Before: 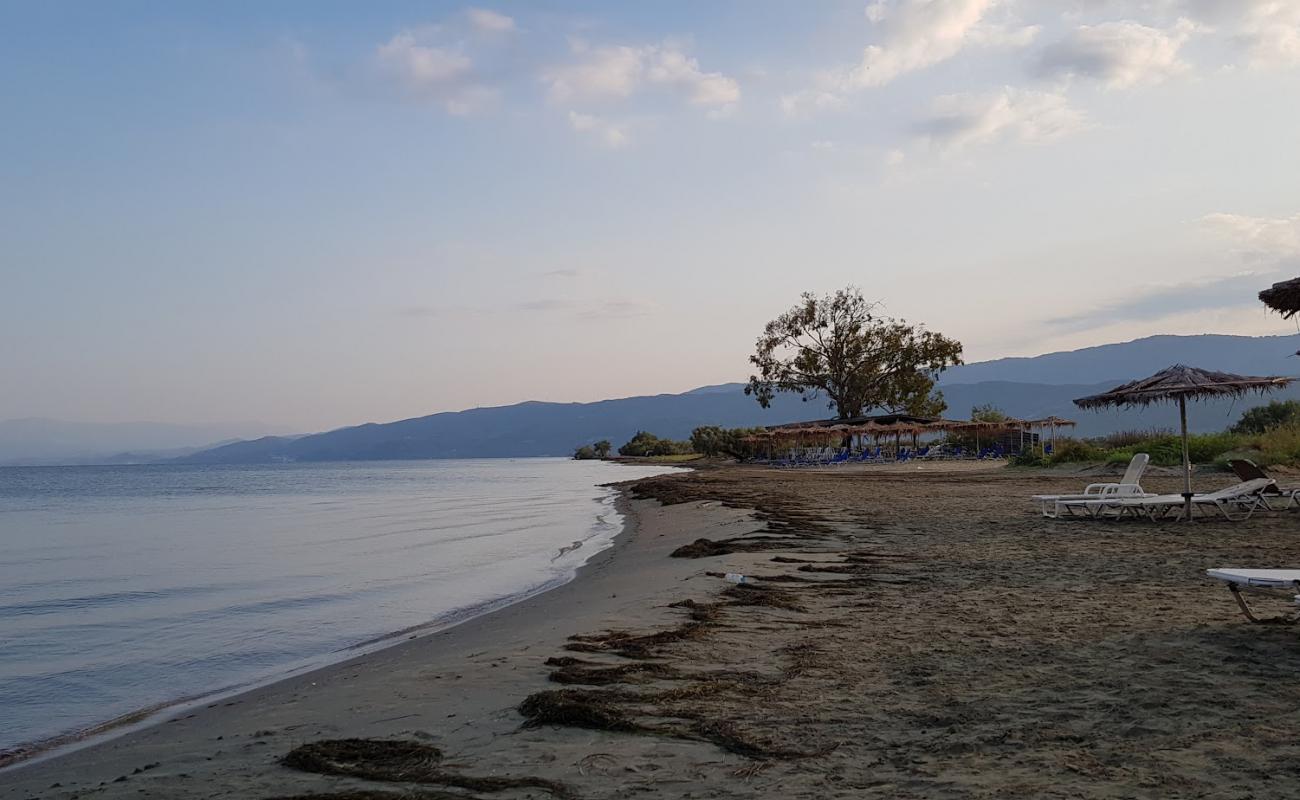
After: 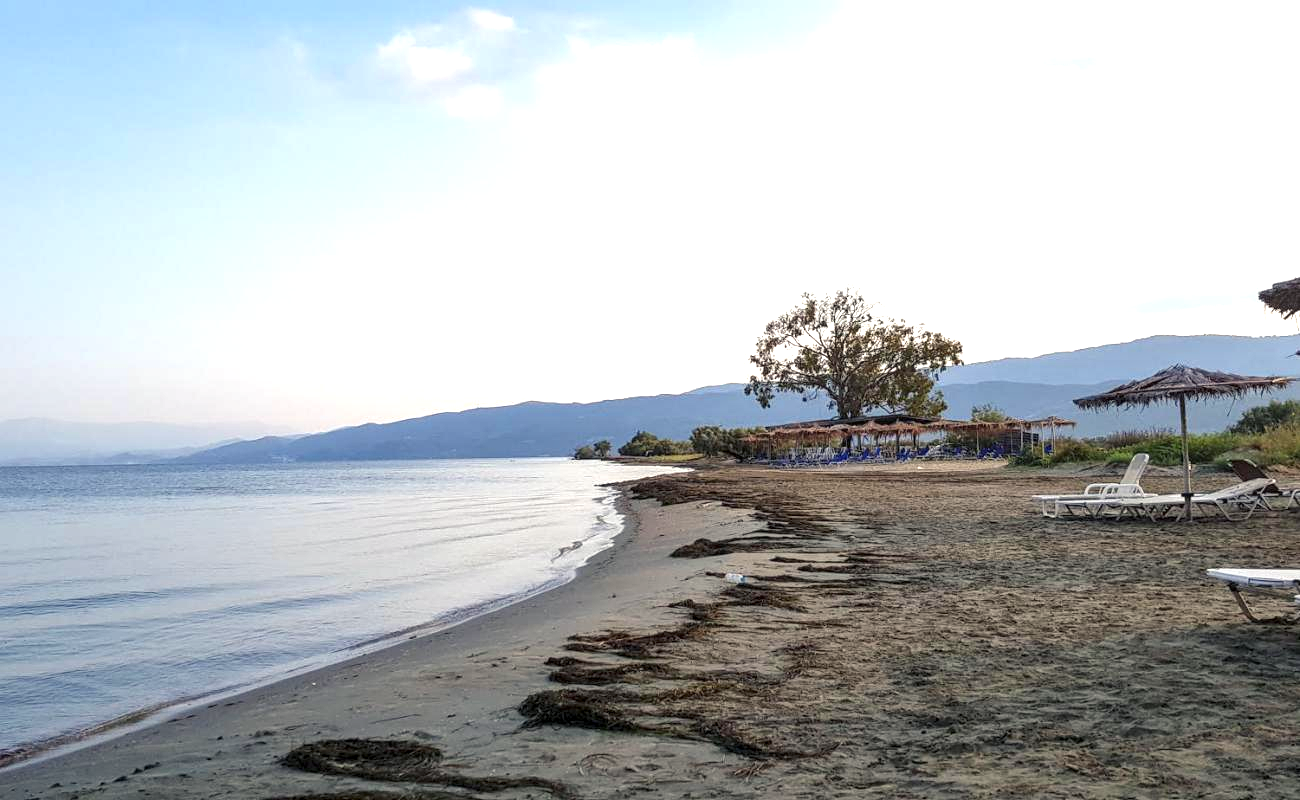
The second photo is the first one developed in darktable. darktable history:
color balance rgb: shadows lift › chroma 2.065%, shadows lift › hue 247.96°, highlights gain › luminance 6.456%, highlights gain › chroma 1.23%, highlights gain › hue 91.72°, perceptual saturation grading › global saturation 0.136%
exposure: exposure 1.208 EV, compensate highlight preservation false
local contrast: on, module defaults
